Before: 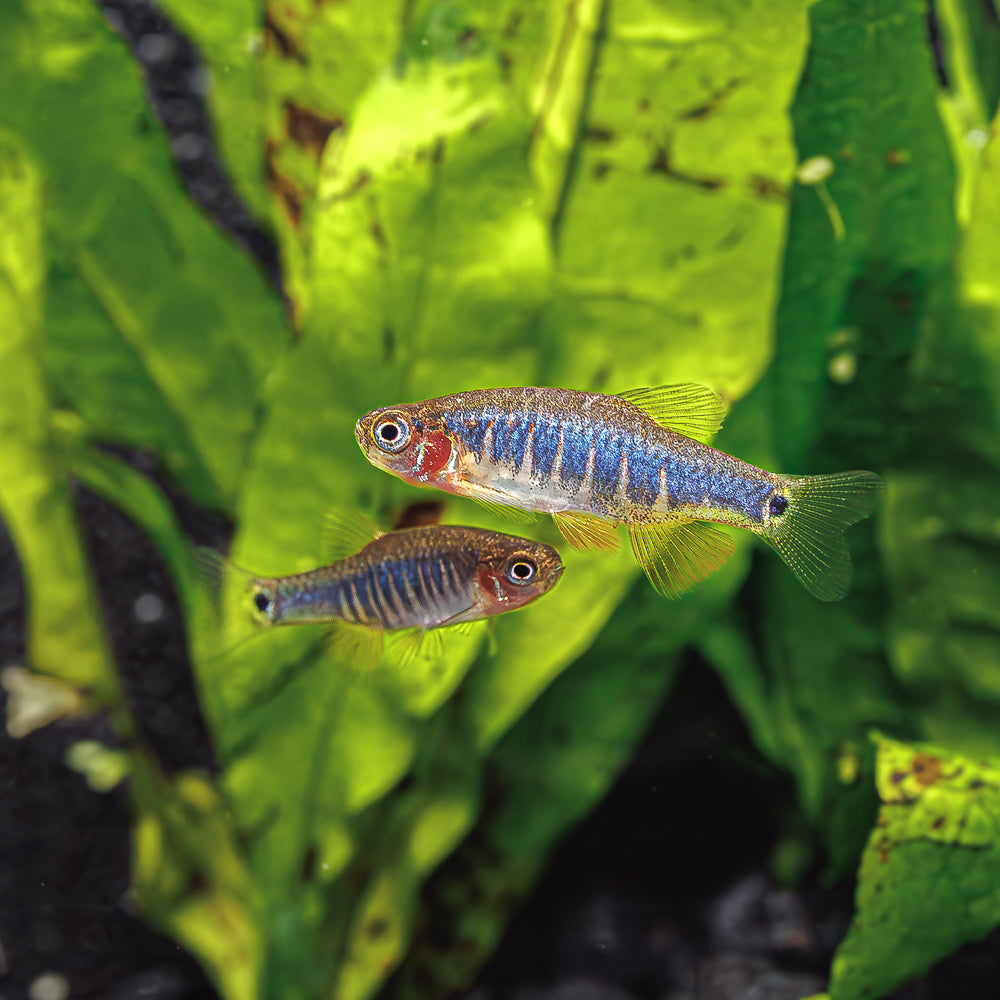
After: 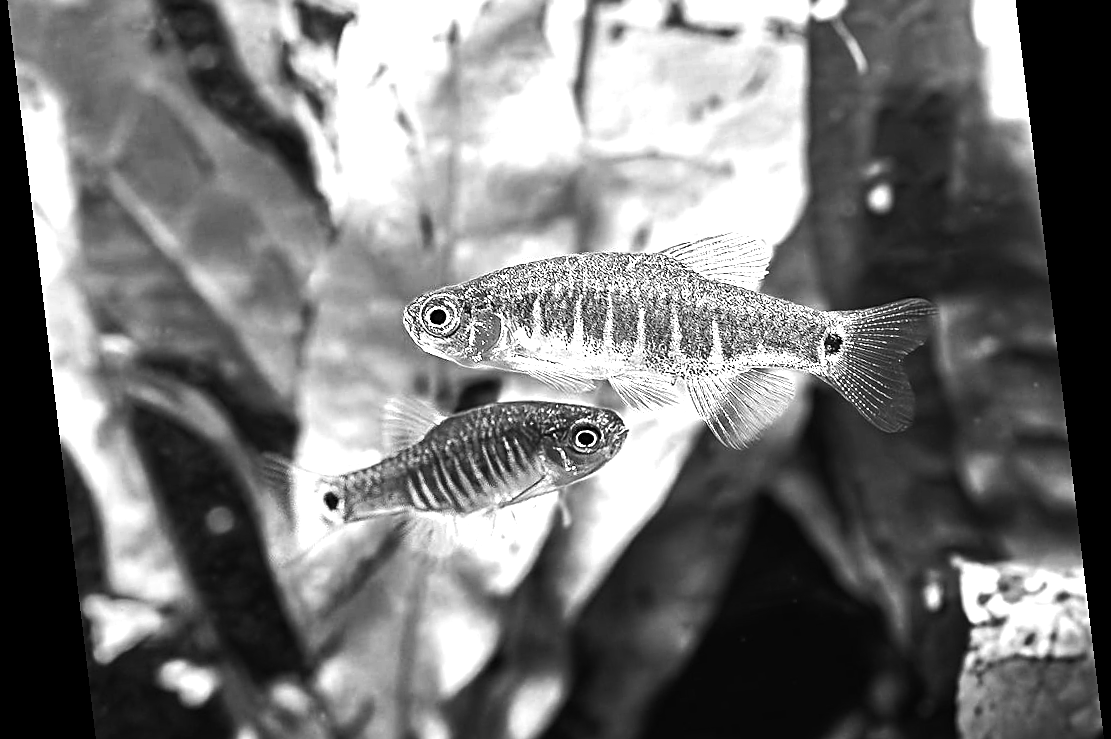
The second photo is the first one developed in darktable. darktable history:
exposure: exposure 0.367 EV, compensate highlight preservation false
crop: top 16.727%, bottom 16.727%
tone equalizer: -8 EV -1.08 EV, -7 EV -1.01 EV, -6 EV -0.867 EV, -5 EV -0.578 EV, -3 EV 0.578 EV, -2 EV 0.867 EV, -1 EV 1.01 EV, +0 EV 1.08 EV, edges refinement/feathering 500, mask exposure compensation -1.57 EV, preserve details no
rotate and perspective: rotation -6.83°, automatic cropping off
color zones: curves: ch0 [(0.002, 0.593) (0.143, 0.417) (0.285, 0.541) (0.455, 0.289) (0.608, 0.327) (0.727, 0.283) (0.869, 0.571) (1, 0.603)]; ch1 [(0, 0) (0.143, 0) (0.286, 0) (0.429, 0) (0.571, 0) (0.714, 0) (0.857, 0)]
sharpen: on, module defaults
